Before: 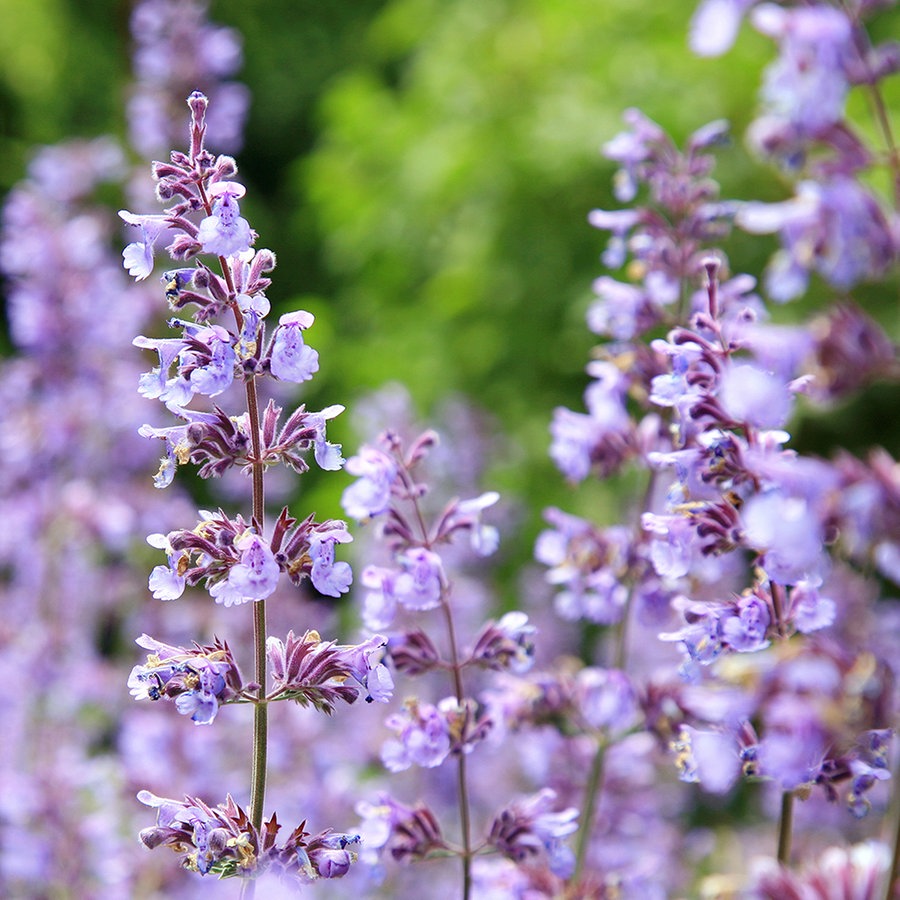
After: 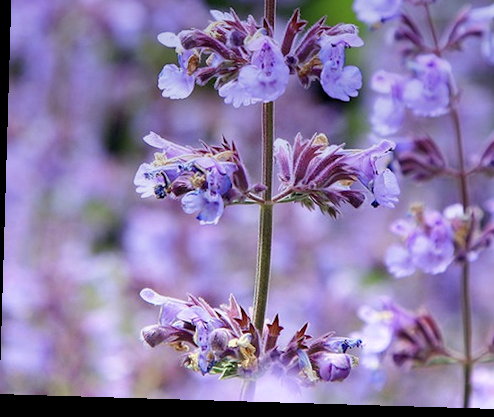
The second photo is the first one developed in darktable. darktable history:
rotate and perspective: rotation 1.72°, automatic cropping off
contrast equalizer: y [[0.518, 0.517, 0.501, 0.5, 0.5, 0.5], [0.5 ×6], [0.5 ×6], [0 ×6], [0 ×6]]
crop and rotate: top 54.778%, right 46.61%, bottom 0.159%
graduated density: hue 238.83°, saturation 50%
